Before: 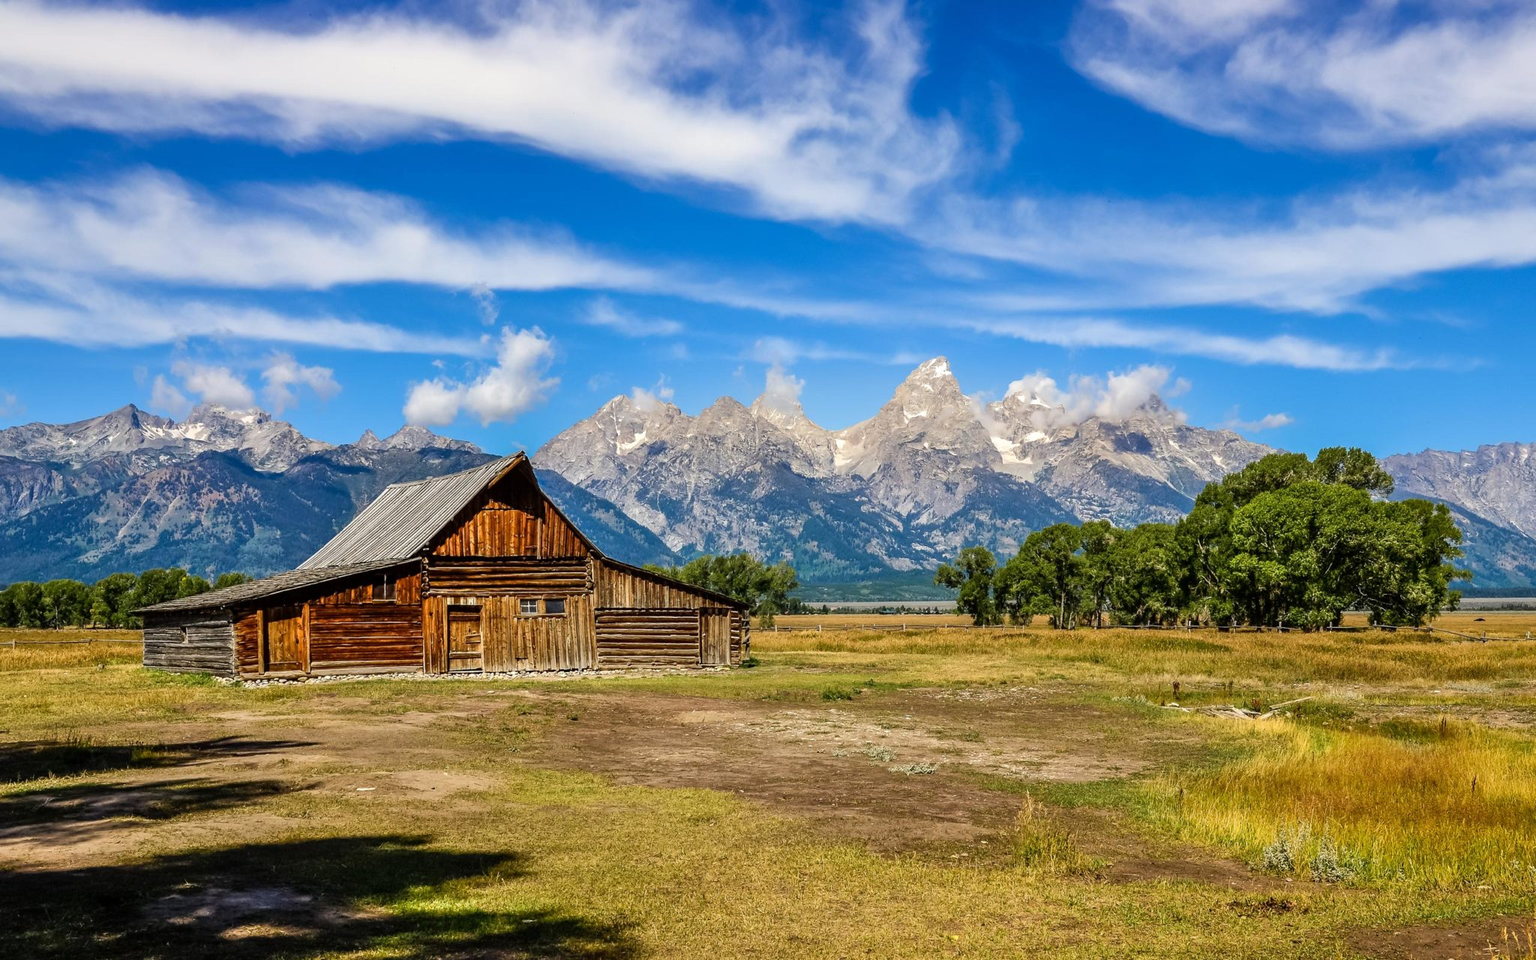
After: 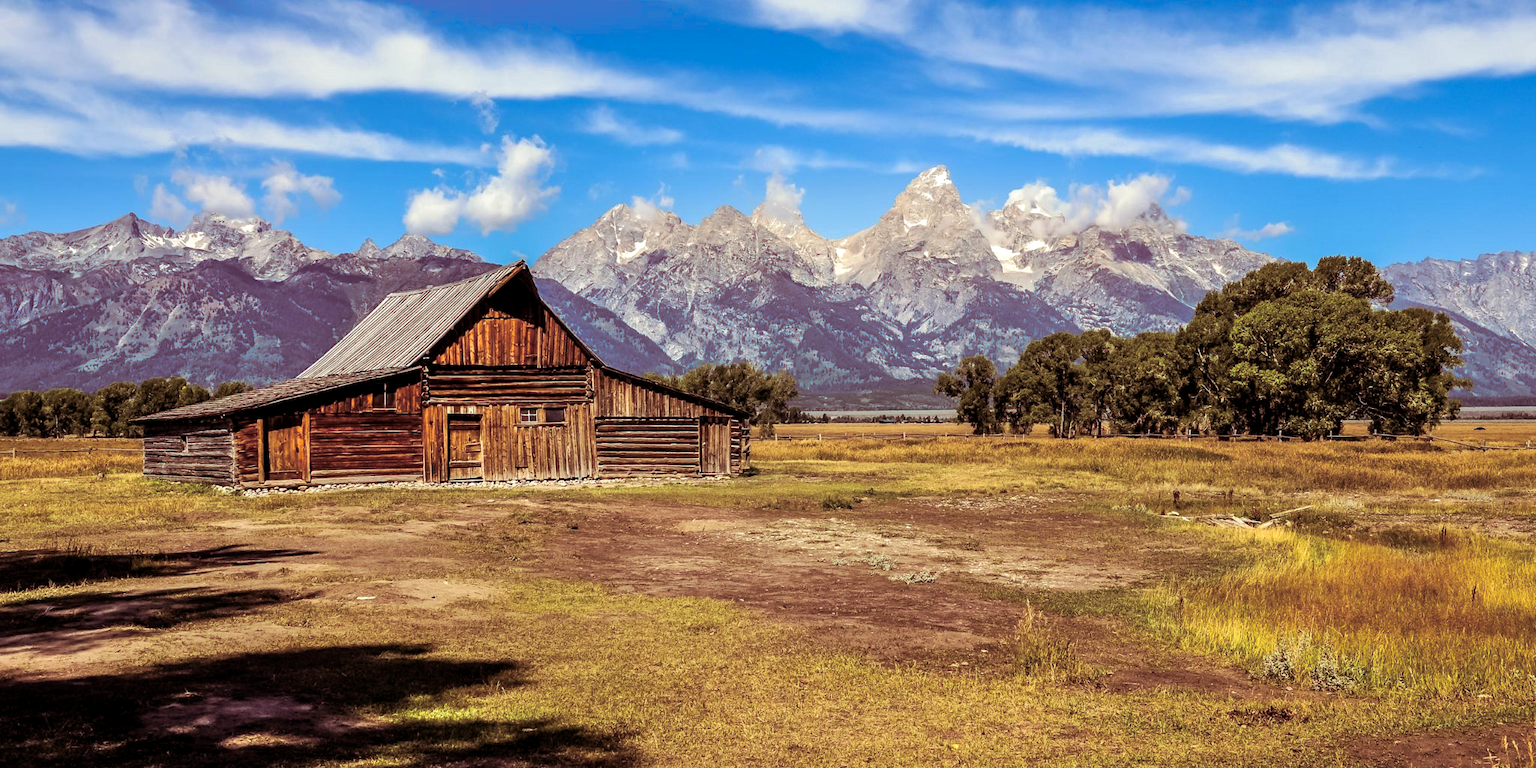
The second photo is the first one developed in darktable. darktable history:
exposure: black level correction 0.002, exposure 0.15 EV, compensate highlight preservation false
white balance: red 1.009, blue 0.985
crop and rotate: top 19.998%
split-toning: on, module defaults
